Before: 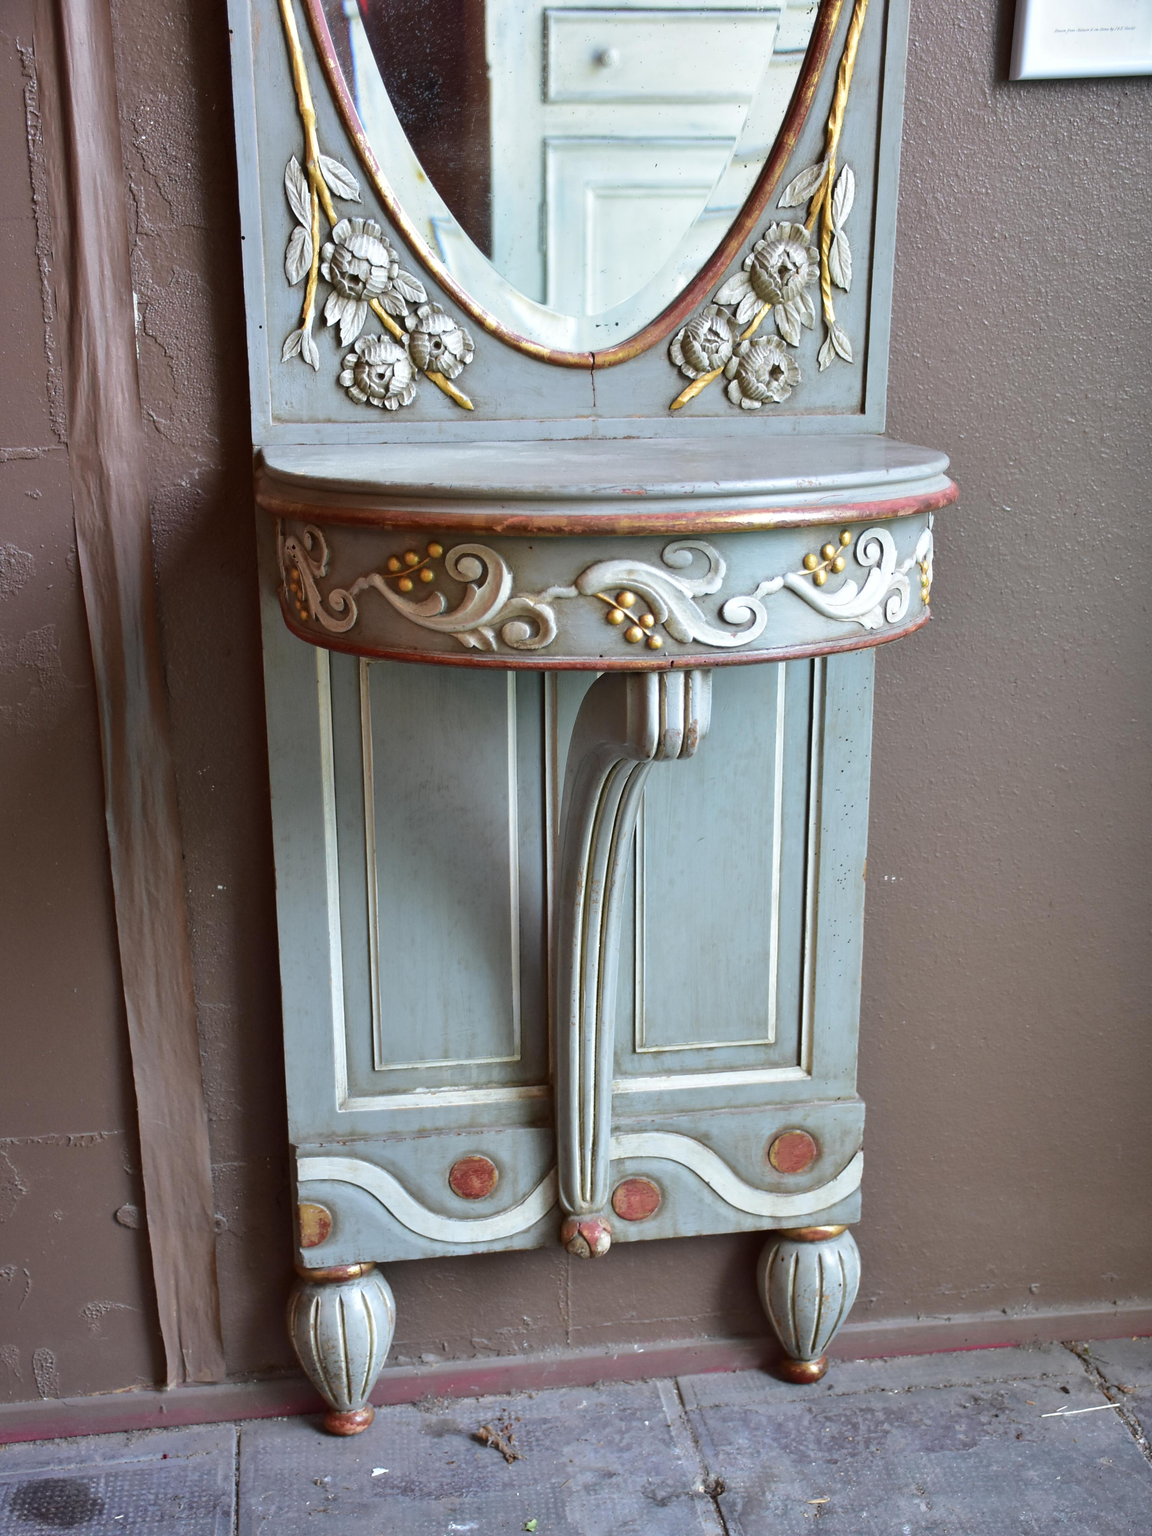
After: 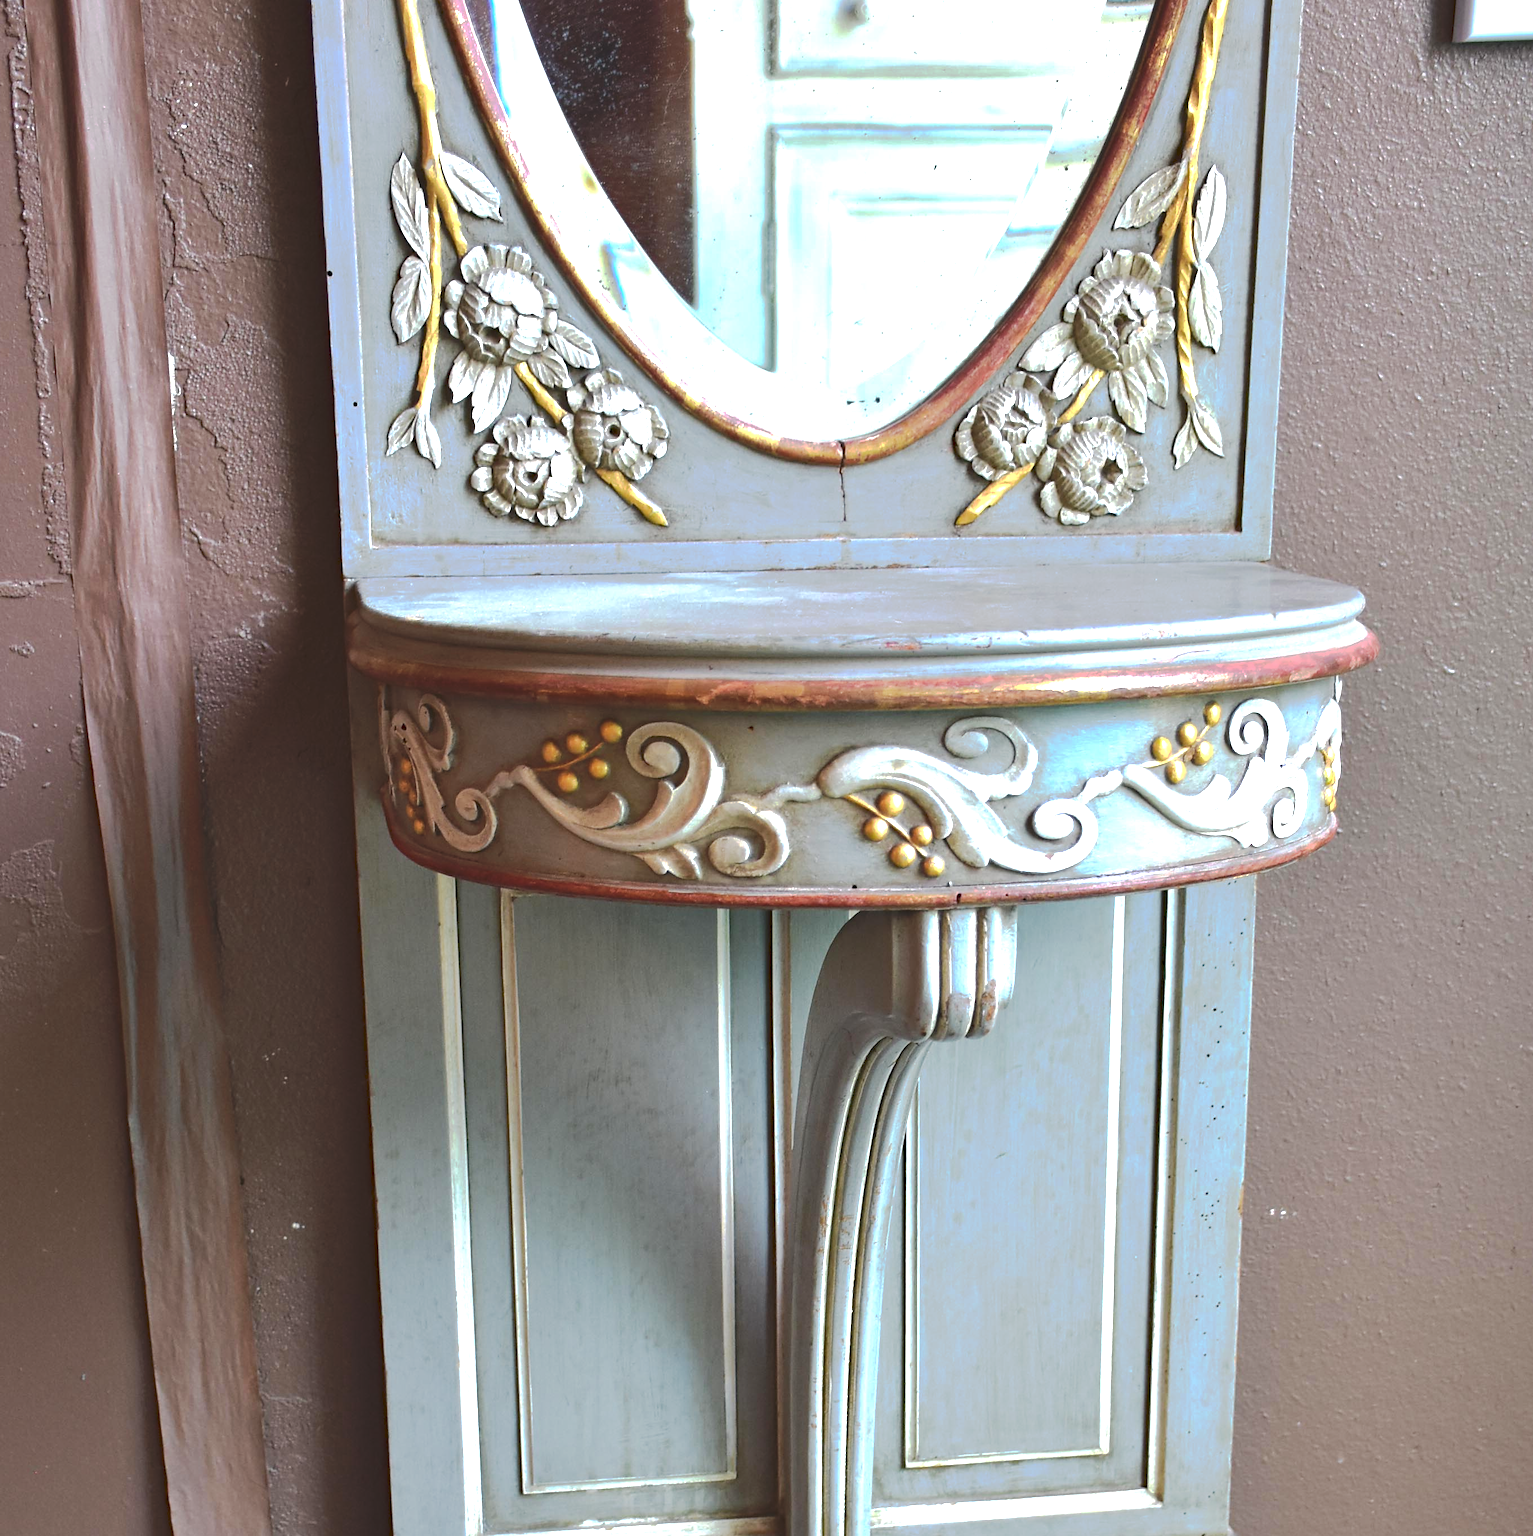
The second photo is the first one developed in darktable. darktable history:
crop: left 1.621%, top 3.368%, right 7.592%, bottom 28.411%
tone curve: curves: ch0 [(0, 0) (0.003, 0.08) (0.011, 0.088) (0.025, 0.104) (0.044, 0.122) (0.069, 0.141) (0.1, 0.161) (0.136, 0.181) (0.177, 0.209) (0.224, 0.246) (0.277, 0.293) (0.335, 0.343) (0.399, 0.399) (0.468, 0.464) (0.543, 0.54) (0.623, 0.616) (0.709, 0.694) (0.801, 0.757) (0.898, 0.821) (1, 1)], preserve colors none
exposure: black level correction -0.002, exposure 0.714 EV, compensate highlight preservation false
haze removal: adaptive false
